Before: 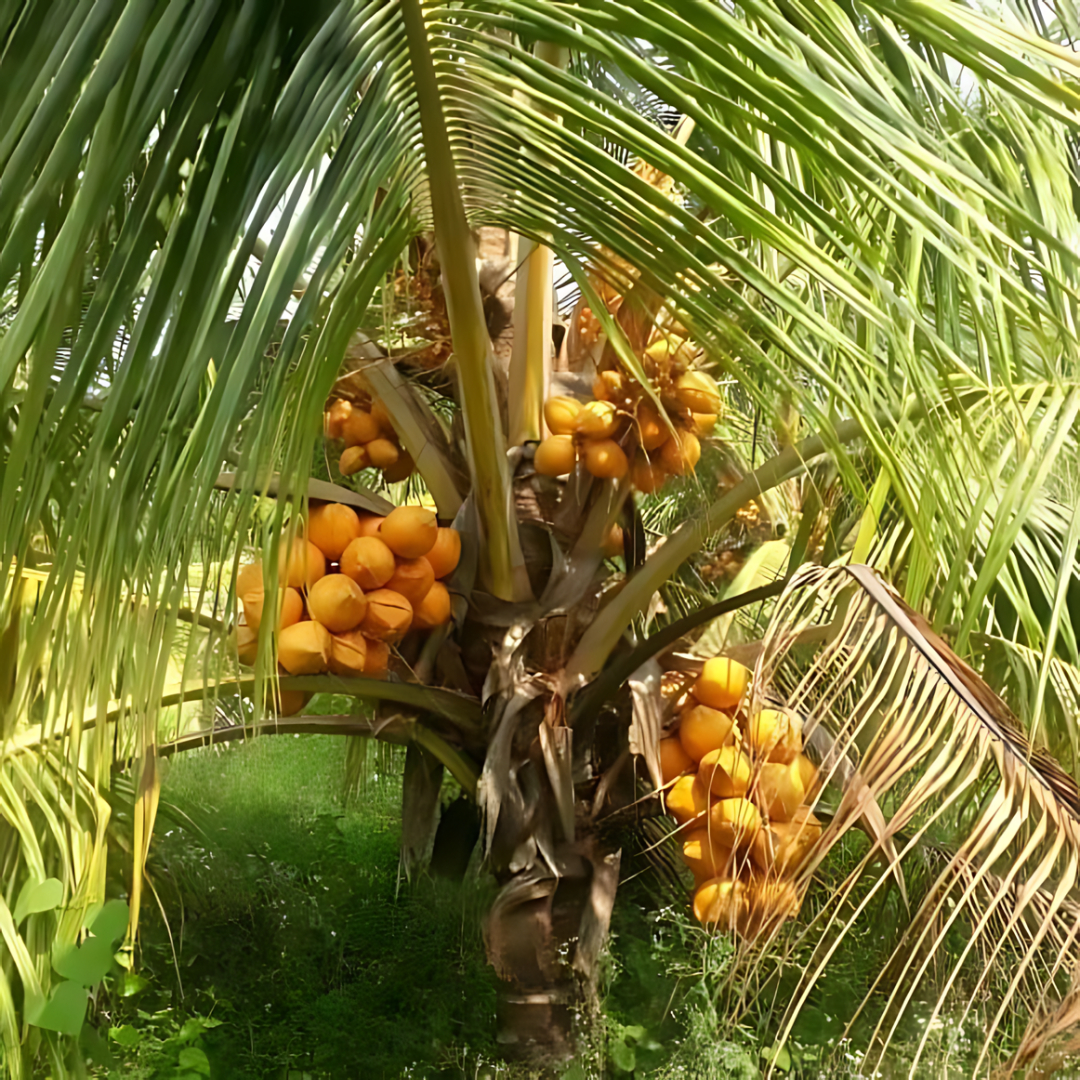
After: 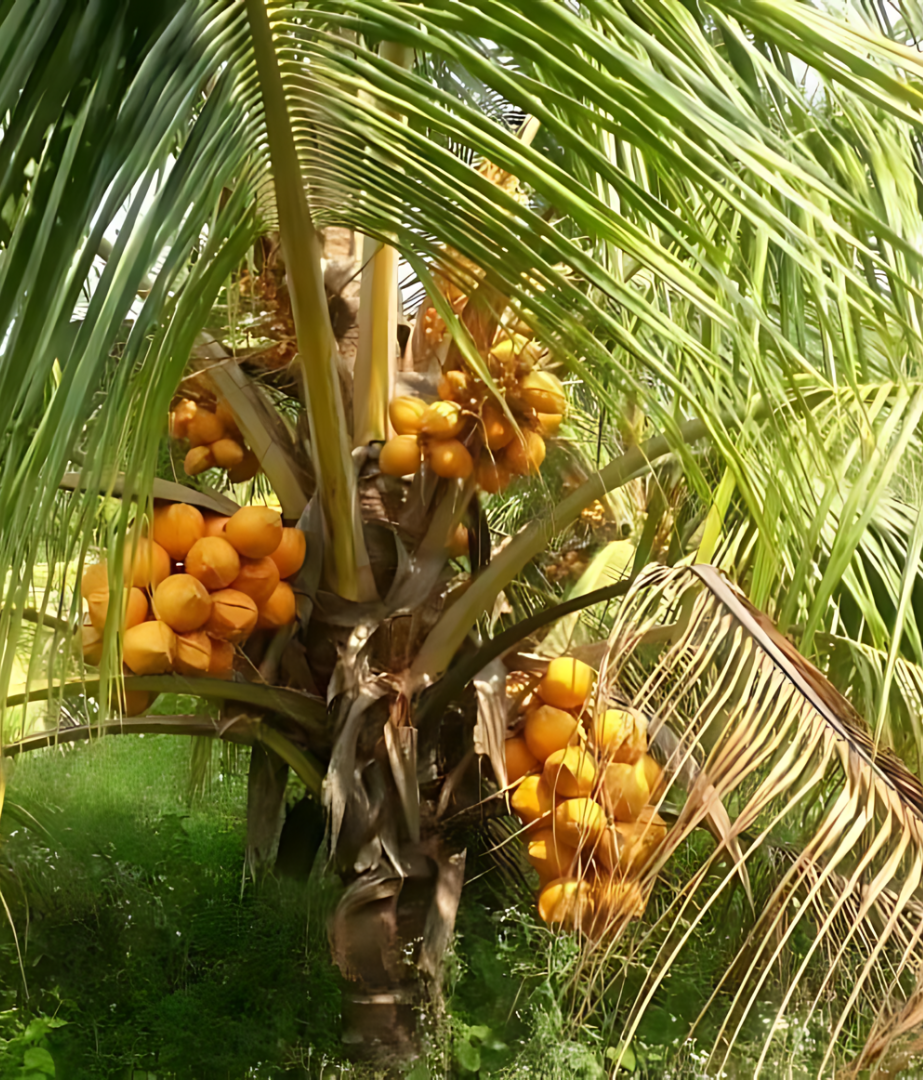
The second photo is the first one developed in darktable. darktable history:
crop and rotate: left 14.526%
